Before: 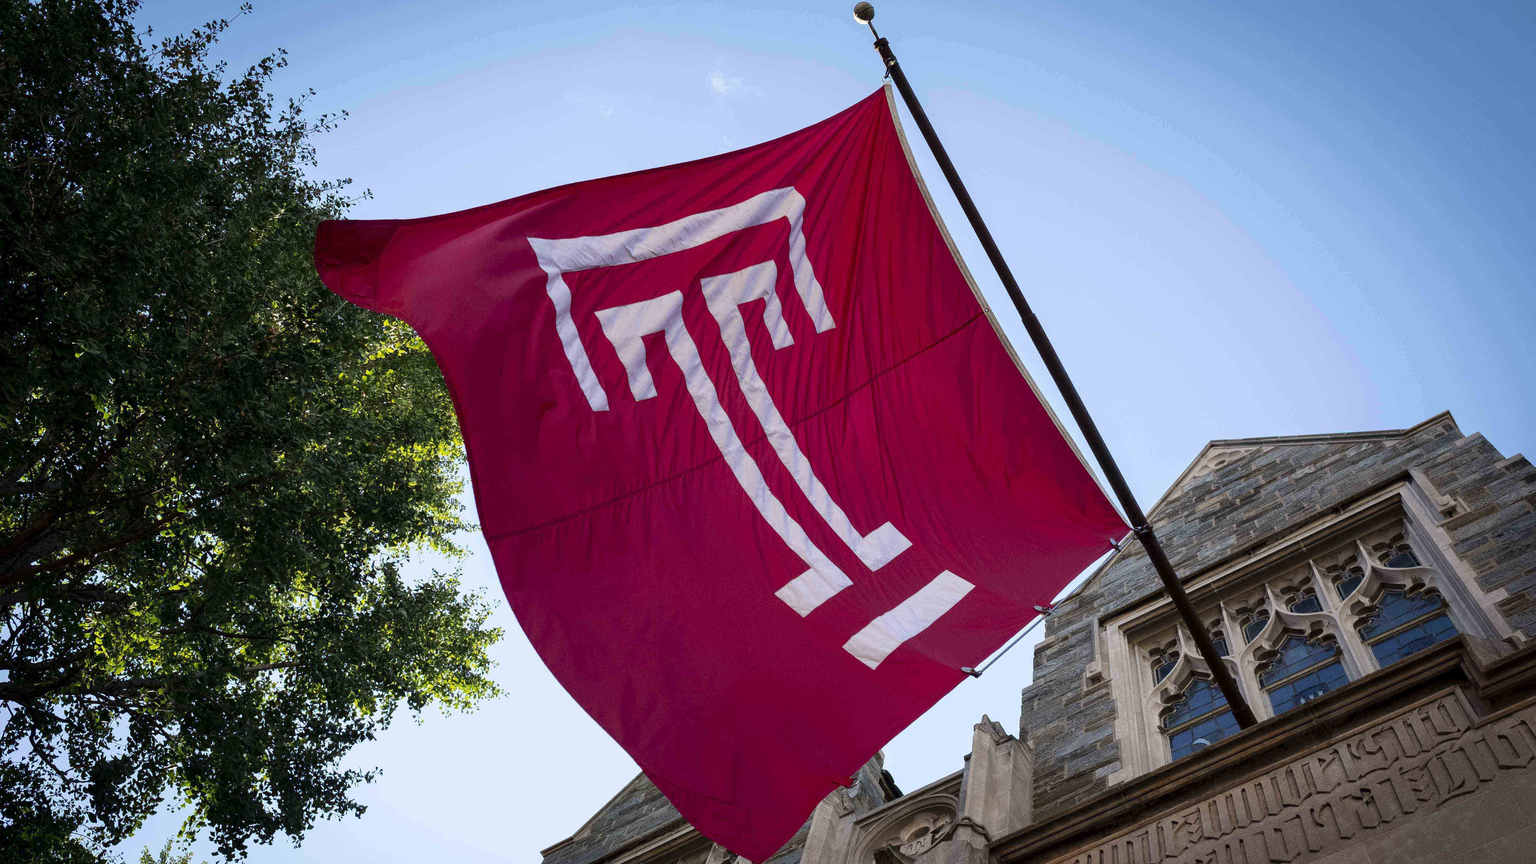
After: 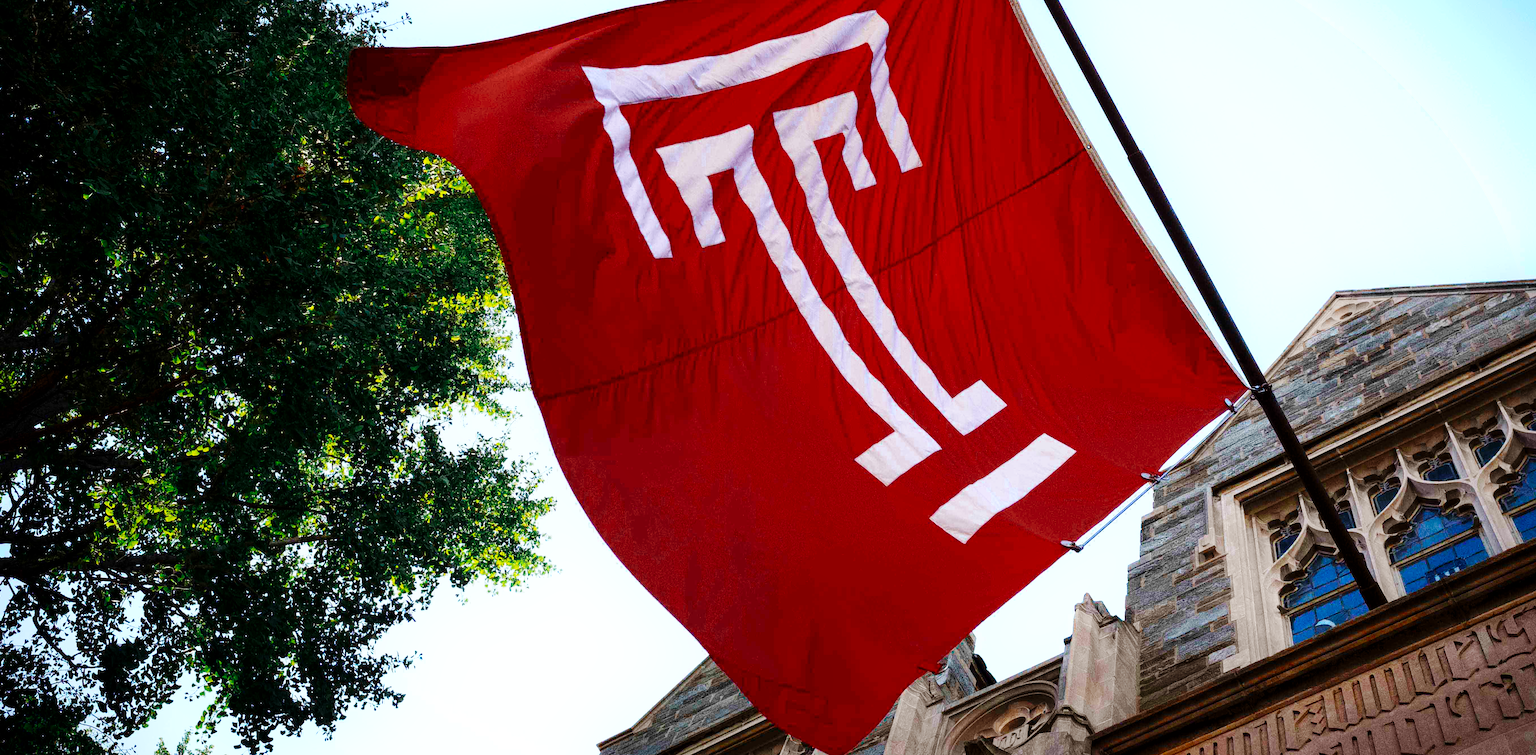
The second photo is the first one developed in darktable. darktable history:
crop: top 20.549%, right 9.339%, bottom 0.21%
shadows and highlights: shadows -26.13, highlights 50.58, soften with gaussian
base curve: curves: ch0 [(0, 0) (0.032, 0.025) (0.121, 0.166) (0.206, 0.329) (0.605, 0.79) (1, 1)], preserve colors none
vignetting: fall-off start 99.79%, brightness -0.381, saturation 0.014, width/height ratio 1.322, unbound false
color zones: curves: ch0 [(0, 0.5) (0.125, 0.4) (0.25, 0.5) (0.375, 0.4) (0.5, 0.4) (0.625, 0.6) (0.75, 0.6) (0.875, 0.5)]; ch1 [(0, 0.4) (0.125, 0.5) (0.25, 0.4) (0.375, 0.4) (0.5, 0.4) (0.625, 0.4) (0.75, 0.5) (0.875, 0.4)]; ch2 [(0, 0.6) (0.125, 0.5) (0.25, 0.5) (0.375, 0.6) (0.5, 0.6) (0.625, 0.5) (0.75, 0.5) (0.875, 0.5)]
color balance rgb: linear chroma grading › global chroma 19.906%, perceptual saturation grading › global saturation 16.777%
